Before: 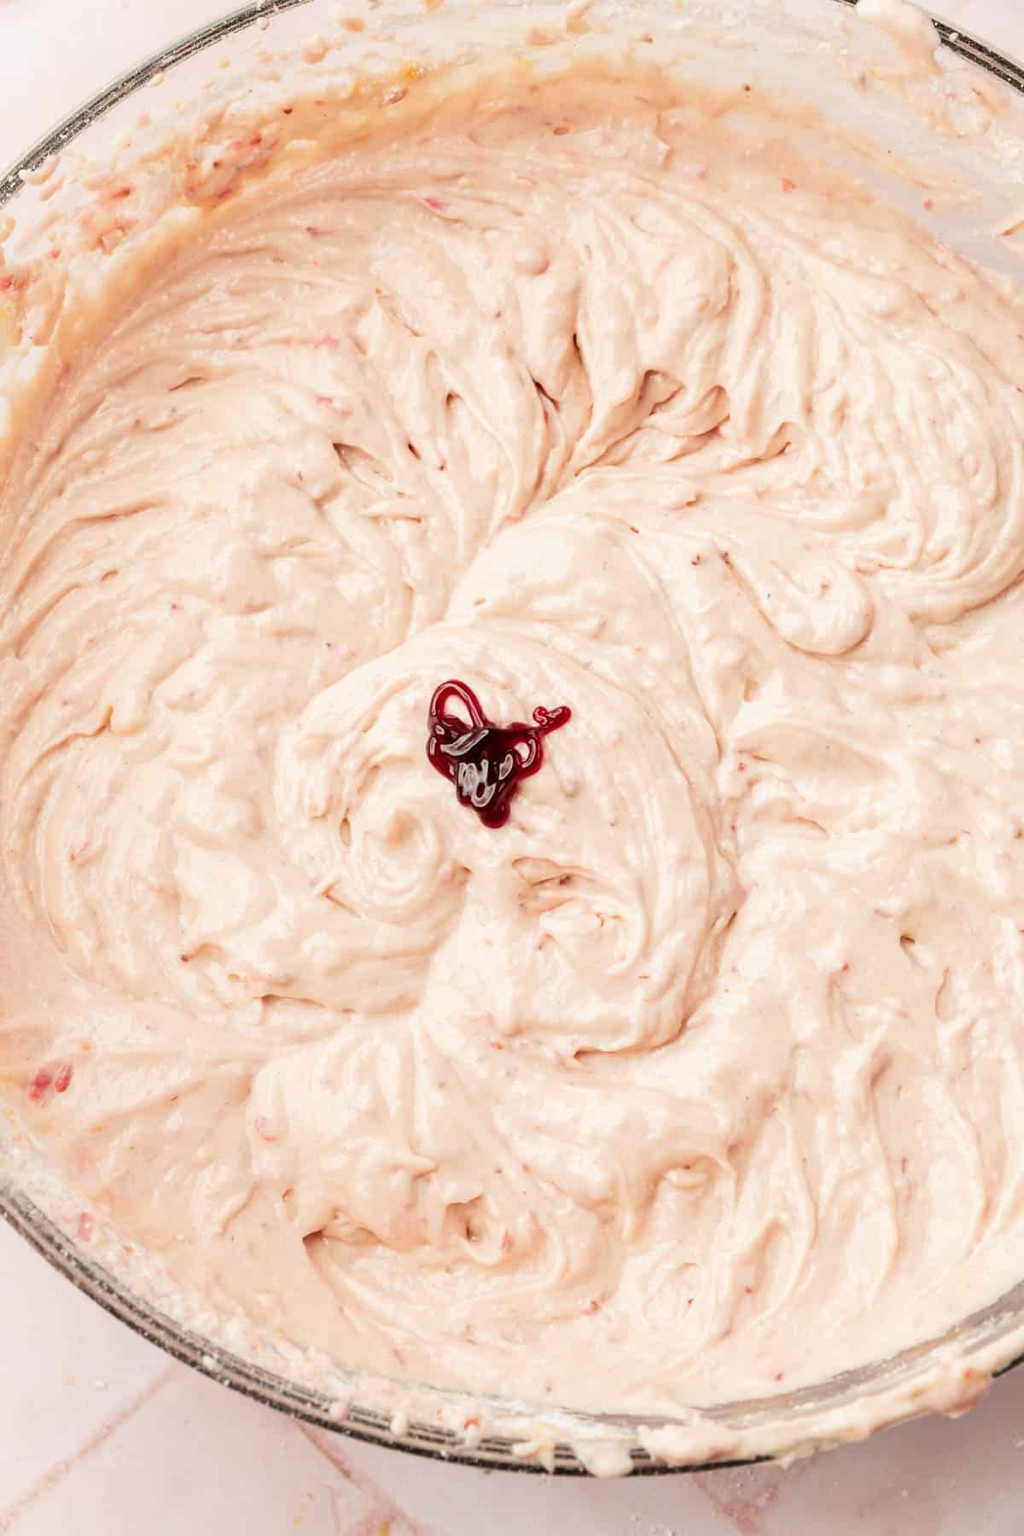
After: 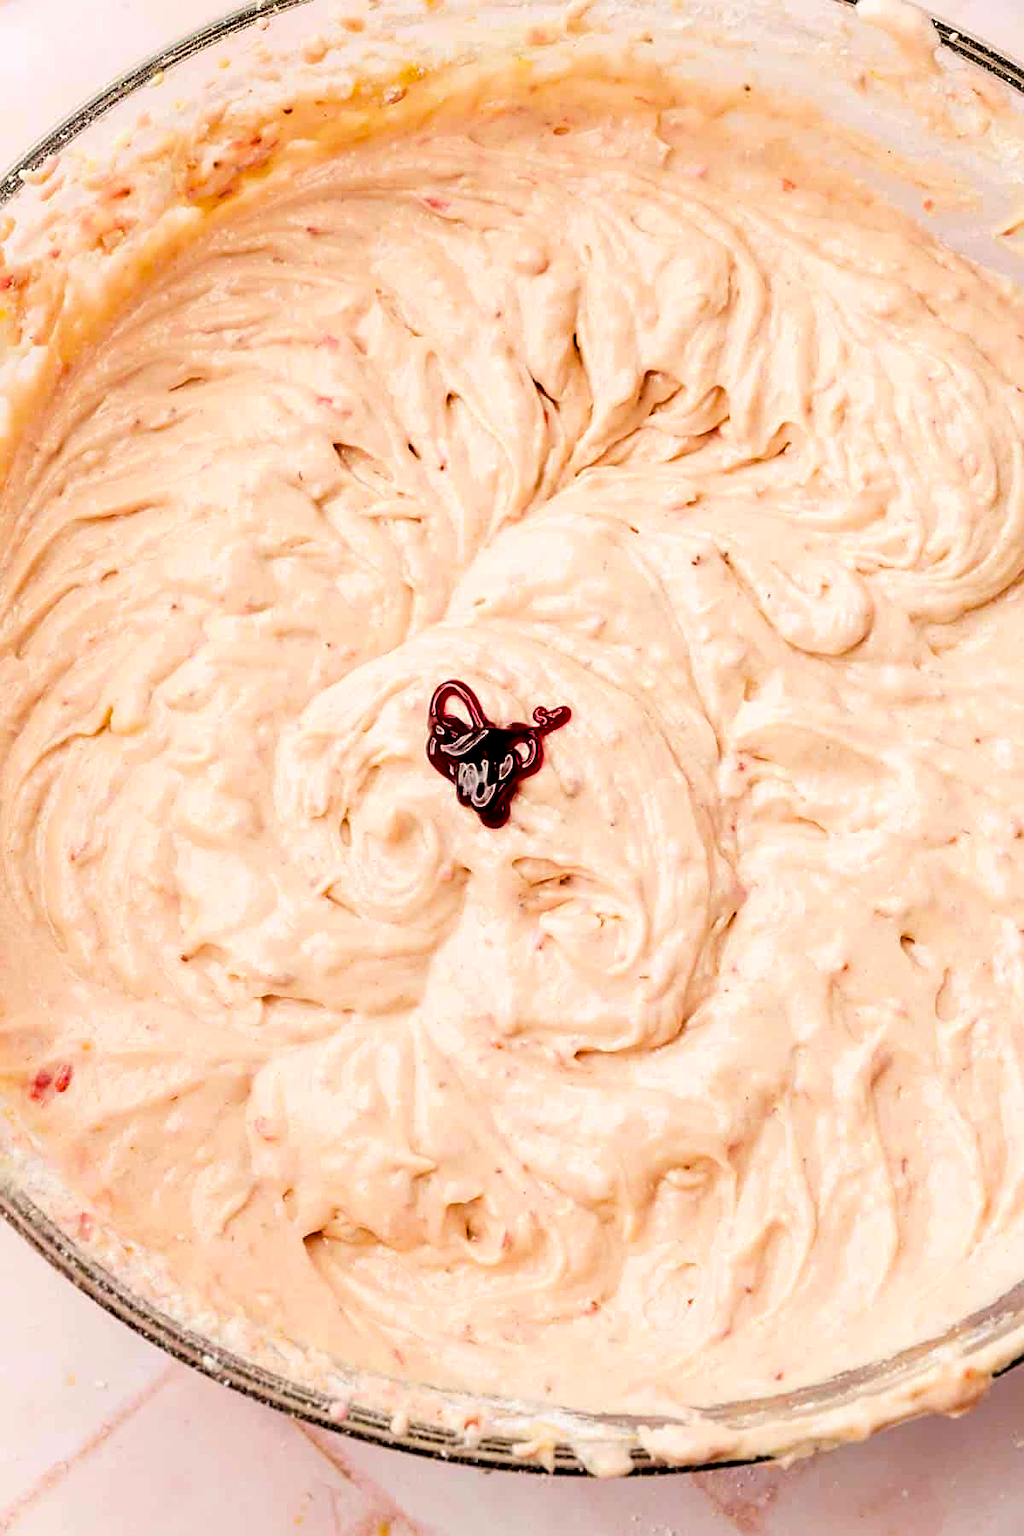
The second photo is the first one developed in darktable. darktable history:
sharpen: on, module defaults
exposure: black level correction 0.028, exposure -0.073 EV, compensate highlight preservation false
color balance rgb: shadows lift › luminance -9.847%, highlights gain › chroma 0.176%, highlights gain › hue 330.09°, perceptual saturation grading › global saturation 29.461%, global vibrance 25.854%, contrast 6.787%
